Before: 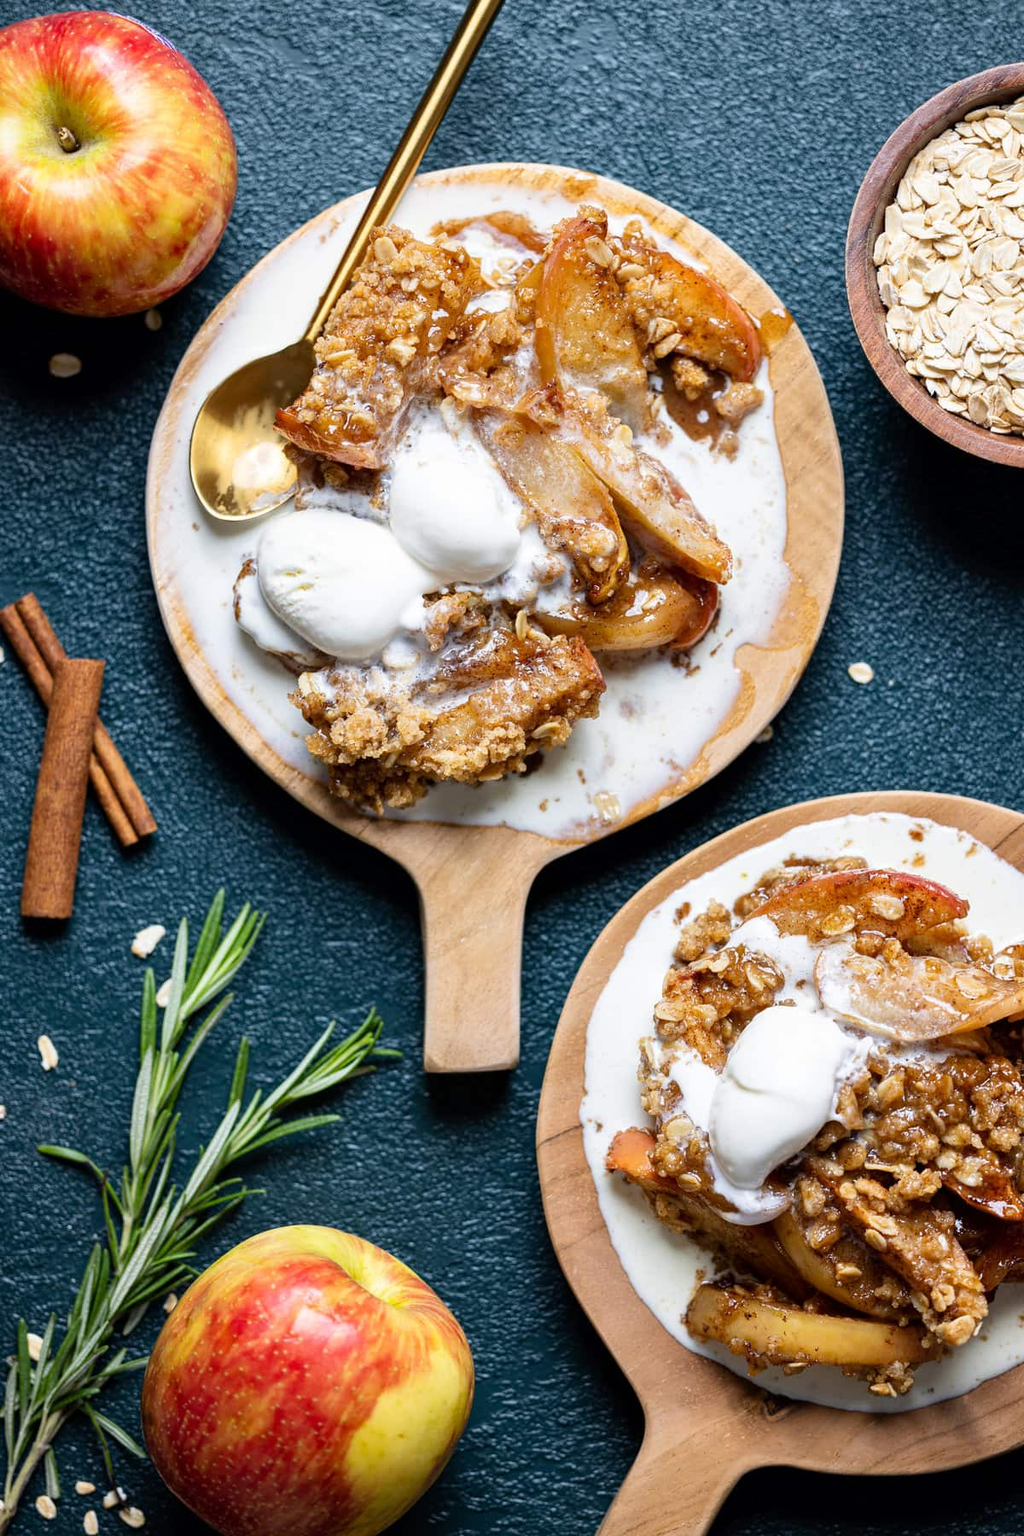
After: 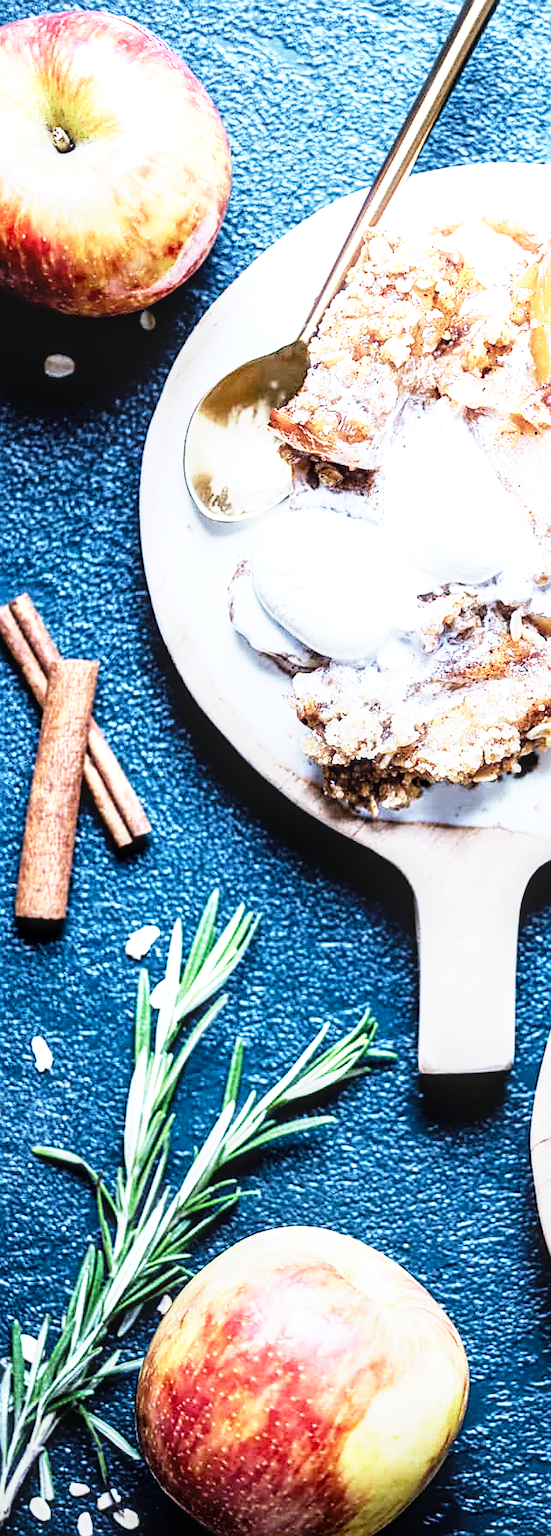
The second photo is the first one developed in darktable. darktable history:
haze removal: strength -0.1, adaptive false
color calibration: illuminant as shot in camera, adaptation linear Bradford (ICC v4), x 0.406, y 0.405, temperature 3570.35 K, saturation algorithm version 1 (2020)
crop: left 0.587%, right 45.588%, bottom 0.086%
sharpen: on, module defaults
local contrast: on, module defaults
base curve: curves: ch0 [(0, 0) (0.012, 0.01) (0.073, 0.168) (0.31, 0.711) (0.645, 0.957) (1, 1)], preserve colors none
exposure: black level correction 0.001, exposure 0.955 EV, compensate exposure bias true, compensate highlight preservation false
tone curve: curves: ch0 [(0, 0) (0.153, 0.056) (1, 1)], color space Lab, linked channels, preserve colors none
